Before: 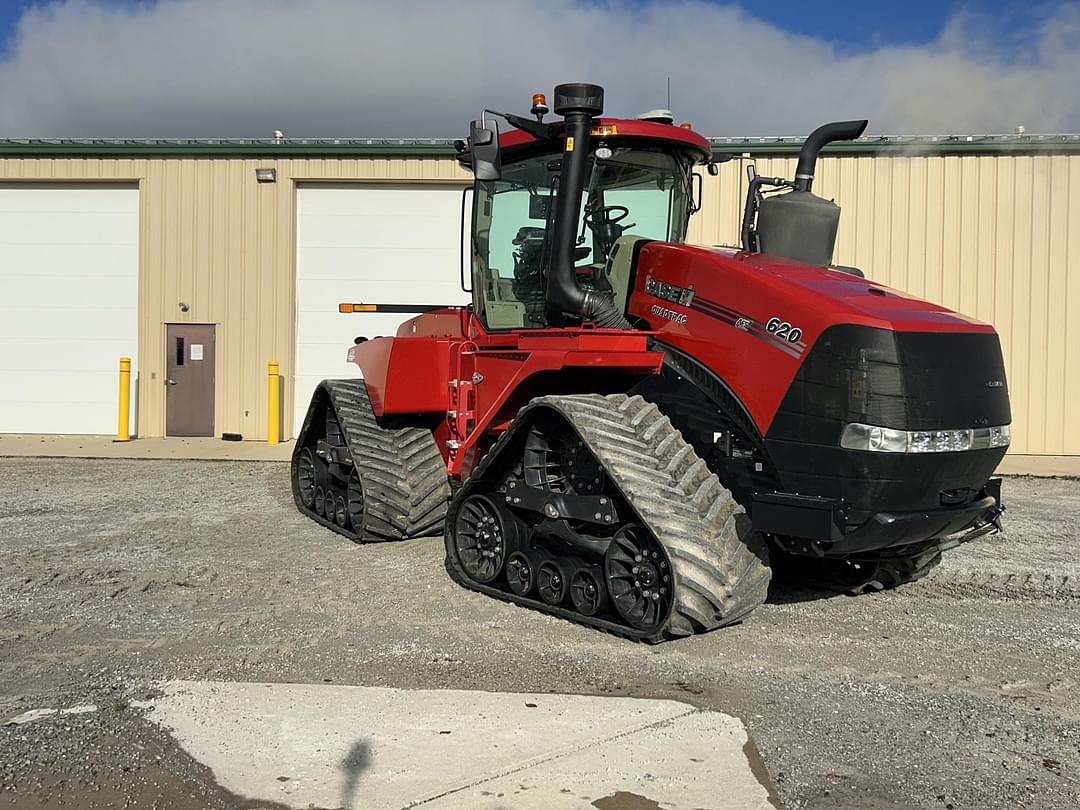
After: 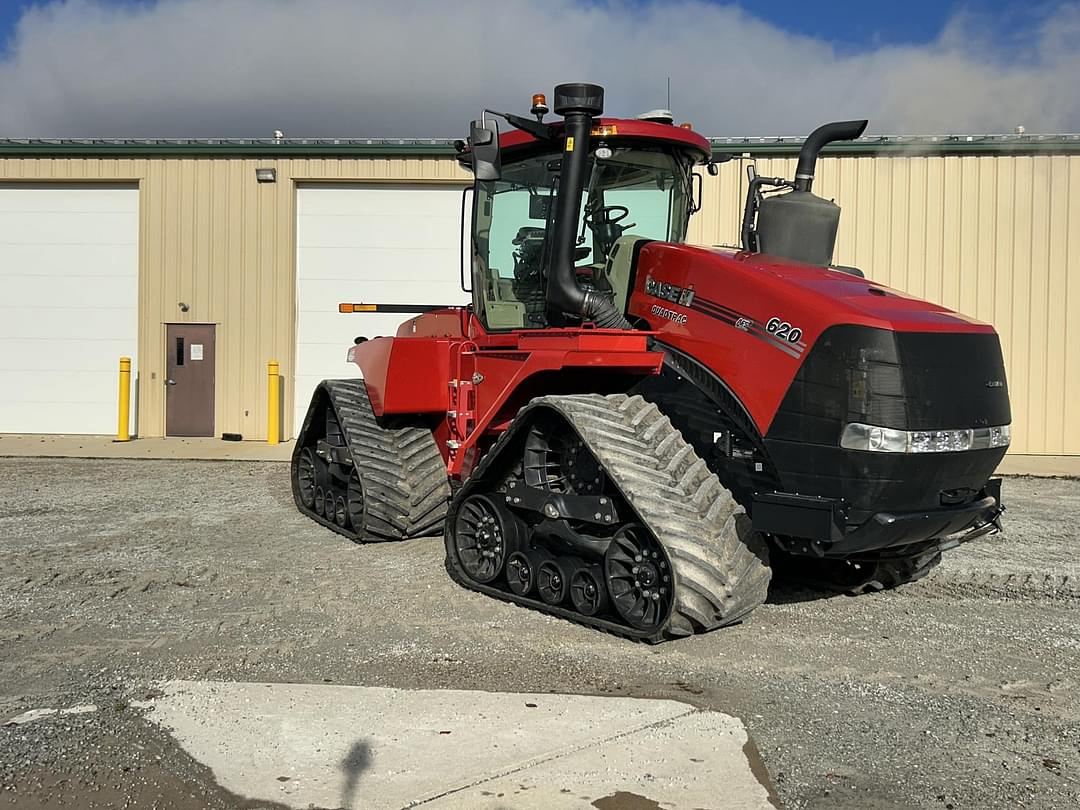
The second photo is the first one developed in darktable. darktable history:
shadows and highlights: shadows 47.96, highlights -41.25, soften with gaussian
